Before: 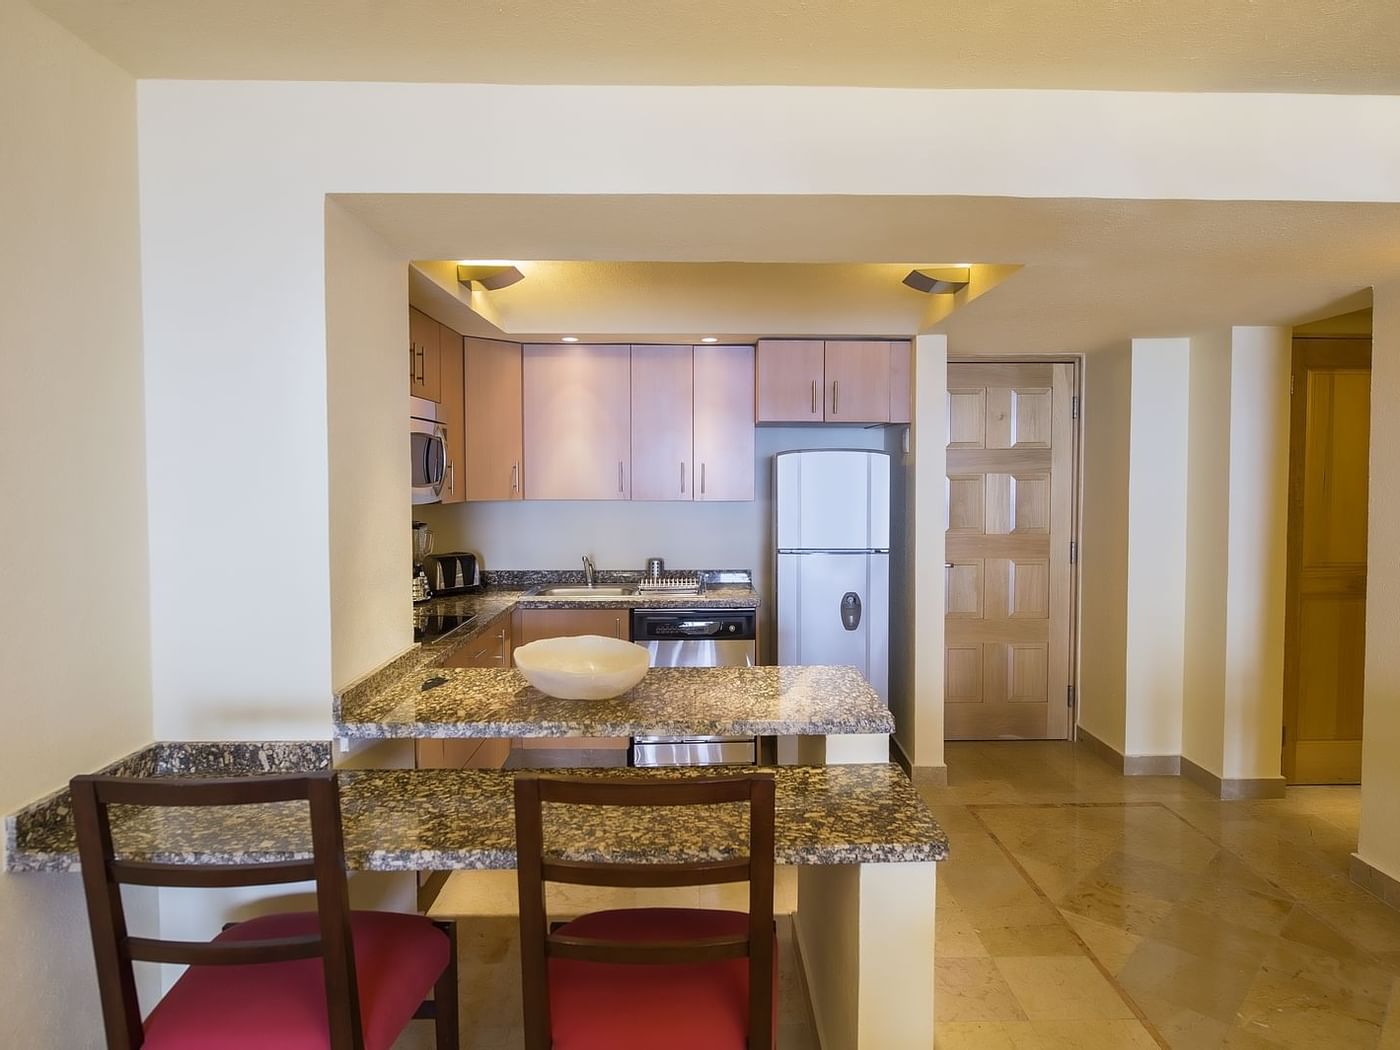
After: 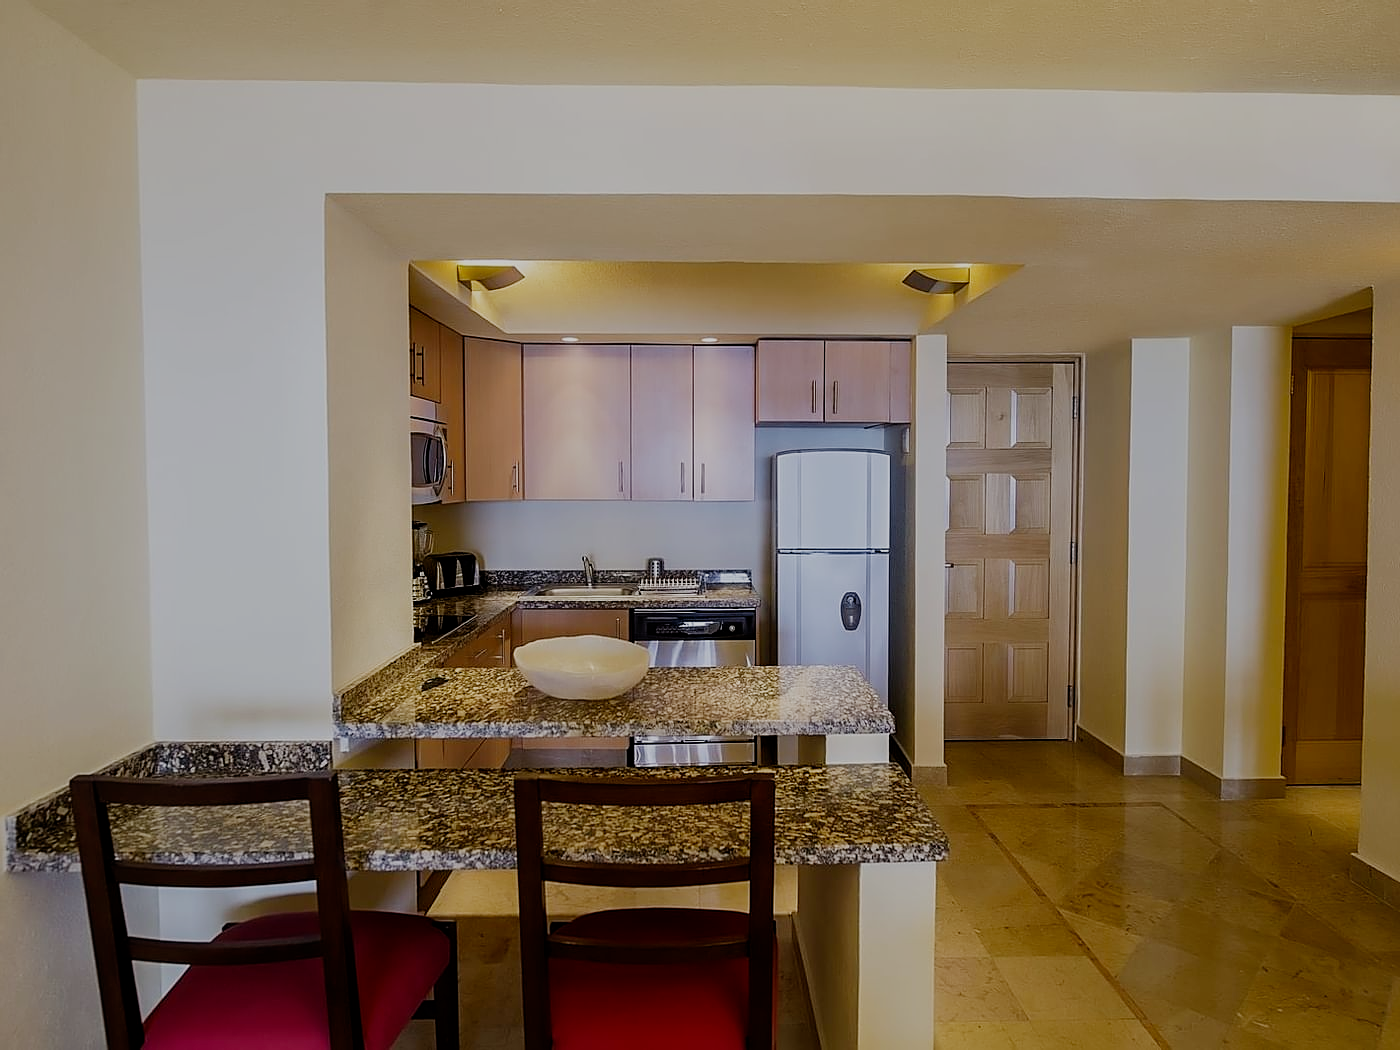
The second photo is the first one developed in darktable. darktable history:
sharpen: on, module defaults
filmic rgb: middle gray luminance 29%, black relative exposure -10.3 EV, white relative exposure 5.5 EV, threshold 6 EV, target black luminance 0%, hardness 3.95, latitude 2.04%, contrast 1.132, highlights saturation mix 5%, shadows ↔ highlights balance 15.11%, preserve chrominance no, color science v3 (2019), use custom middle-gray values true, iterations of high-quality reconstruction 0, enable highlight reconstruction true
